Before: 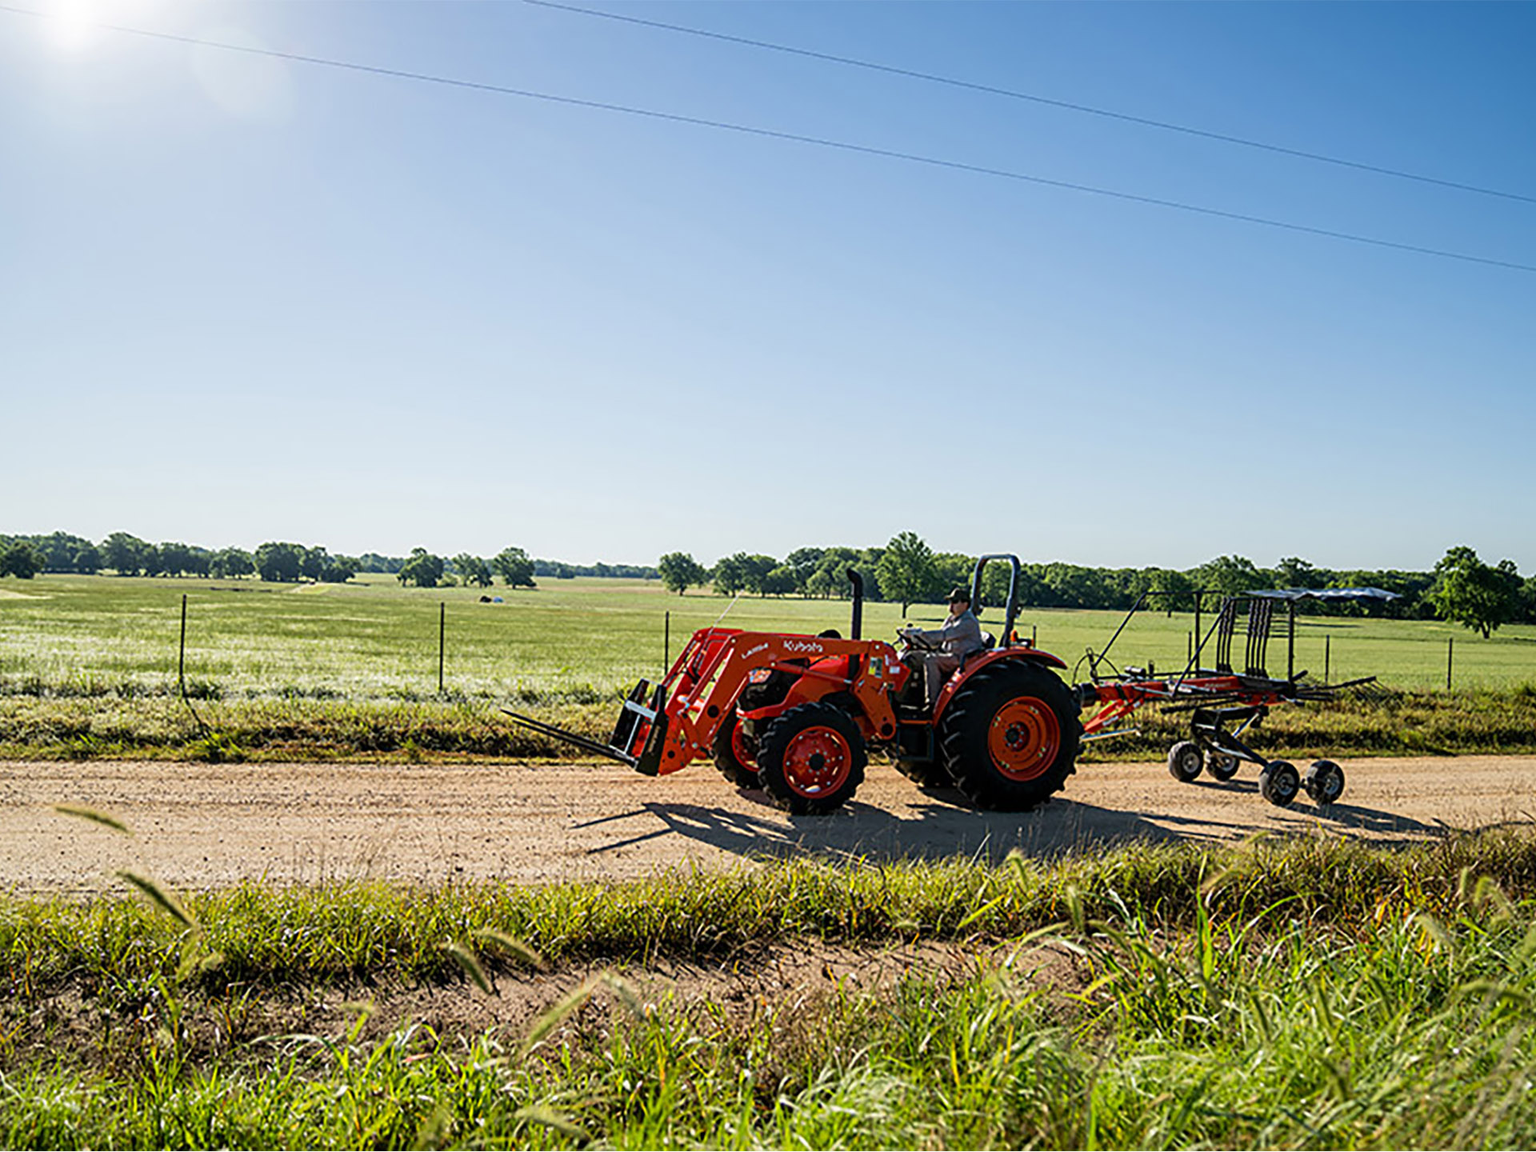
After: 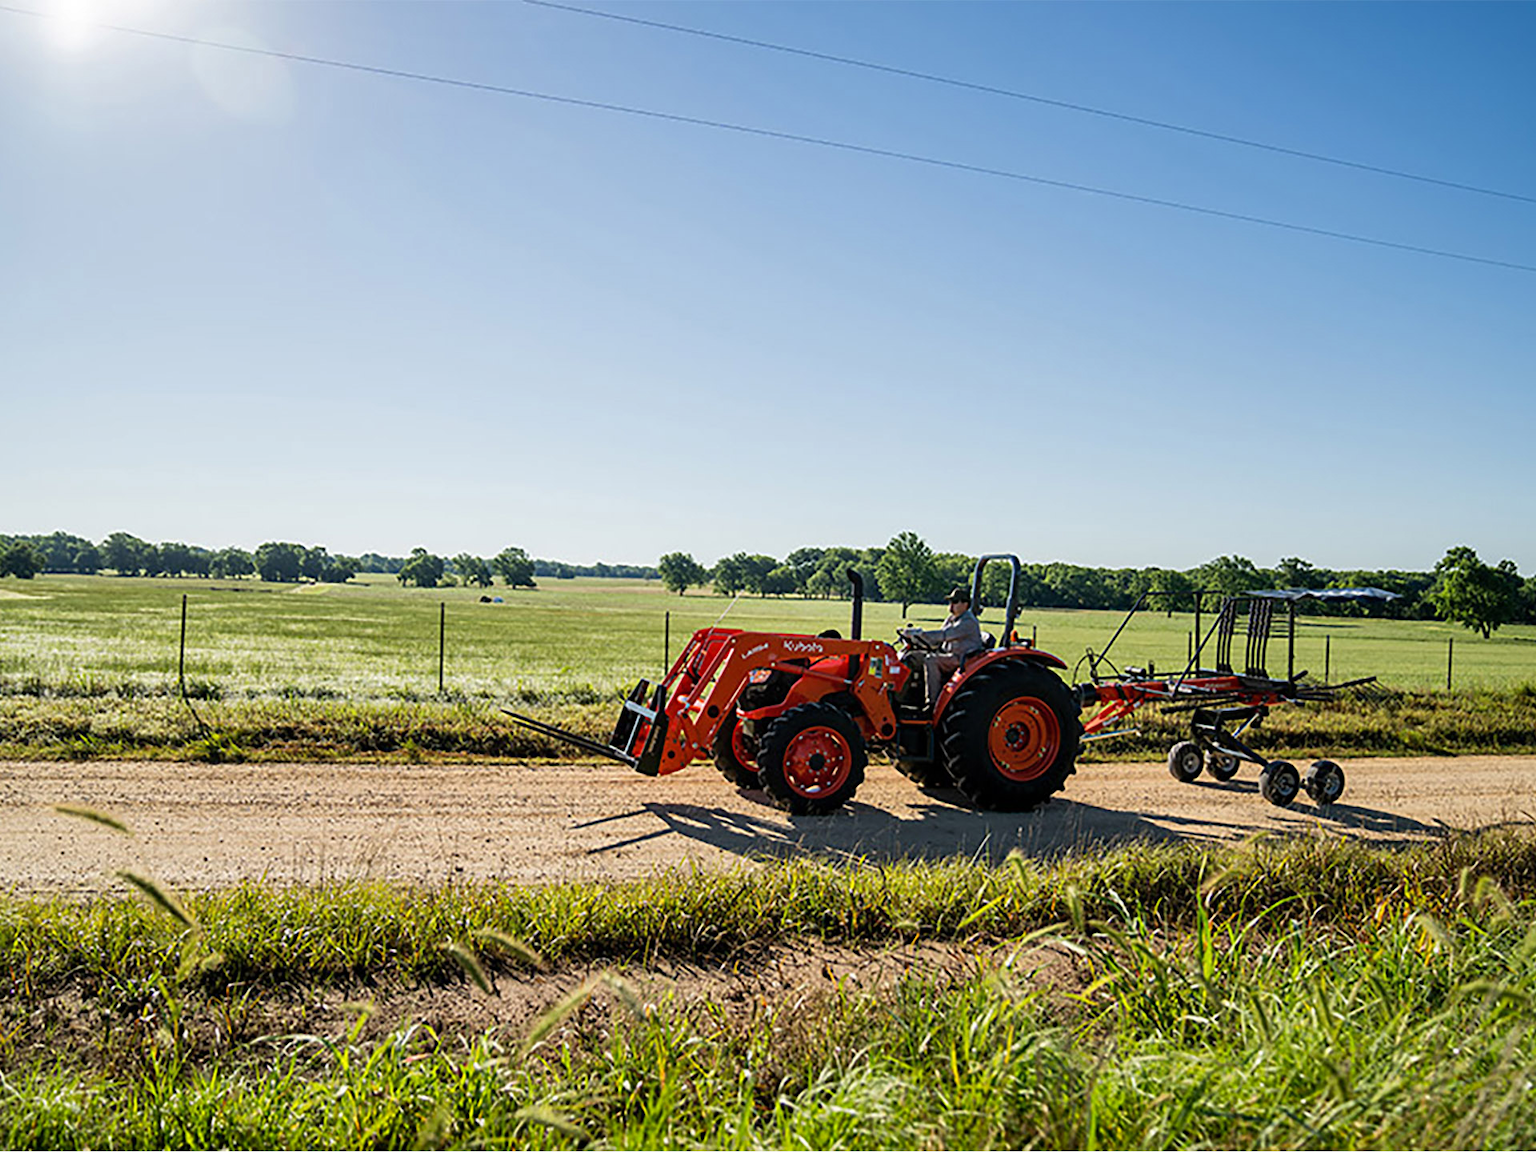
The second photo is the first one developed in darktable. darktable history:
shadows and highlights: shadows 36.55, highlights -28.16, soften with gaussian
